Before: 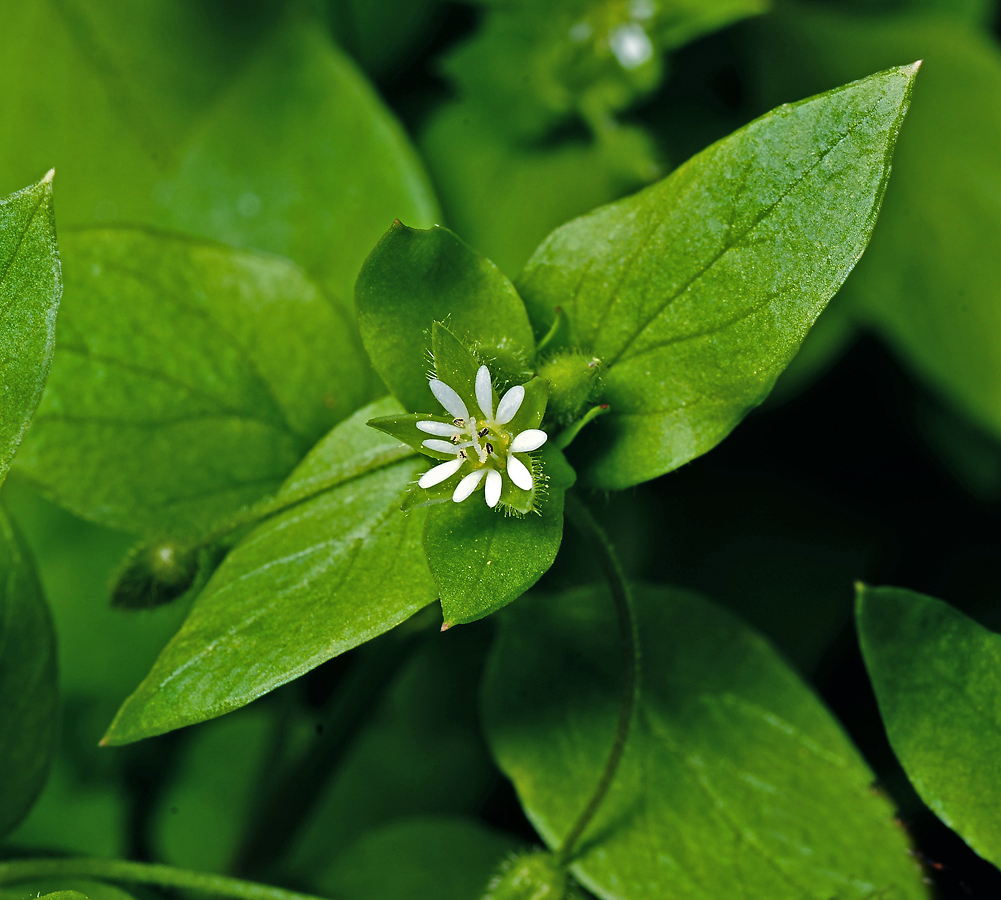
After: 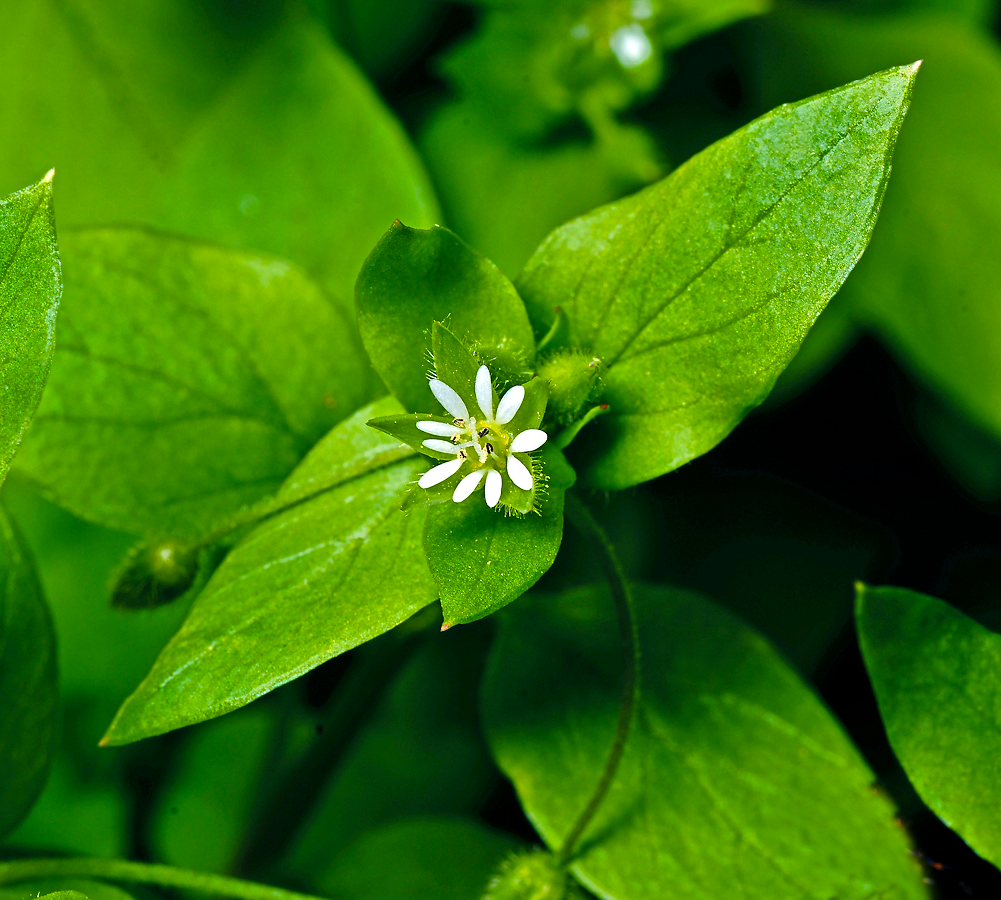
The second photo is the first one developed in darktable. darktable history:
tone equalizer: on, module defaults
exposure: black level correction 0.001, exposure 0.5 EV, compensate exposure bias true, compensate highlight preservation false
color balance rgb: perceptual saturation grading › global saturation 25%, global vibrance 20%
